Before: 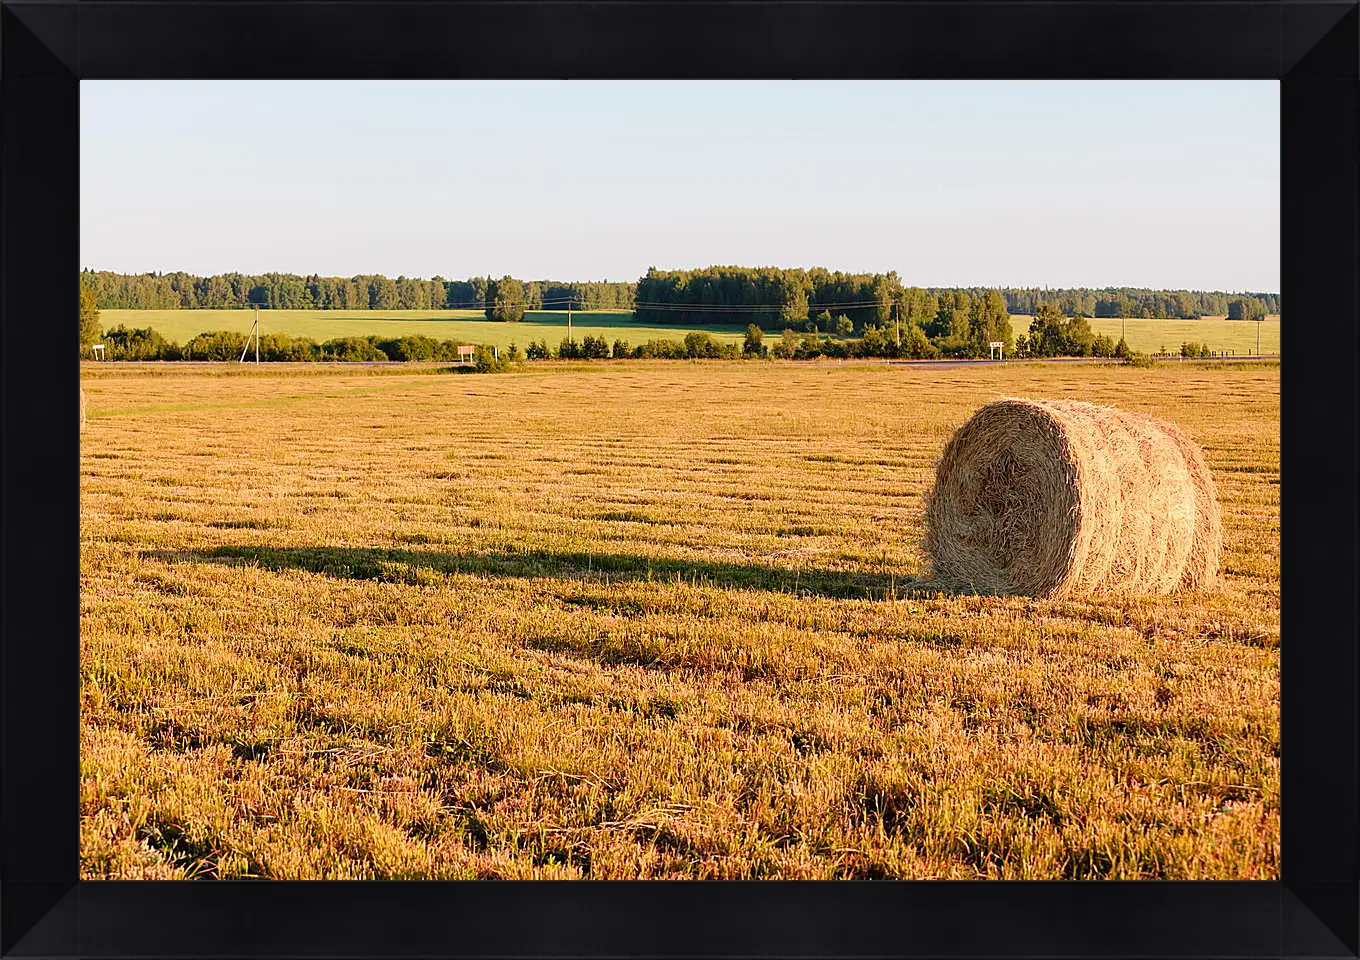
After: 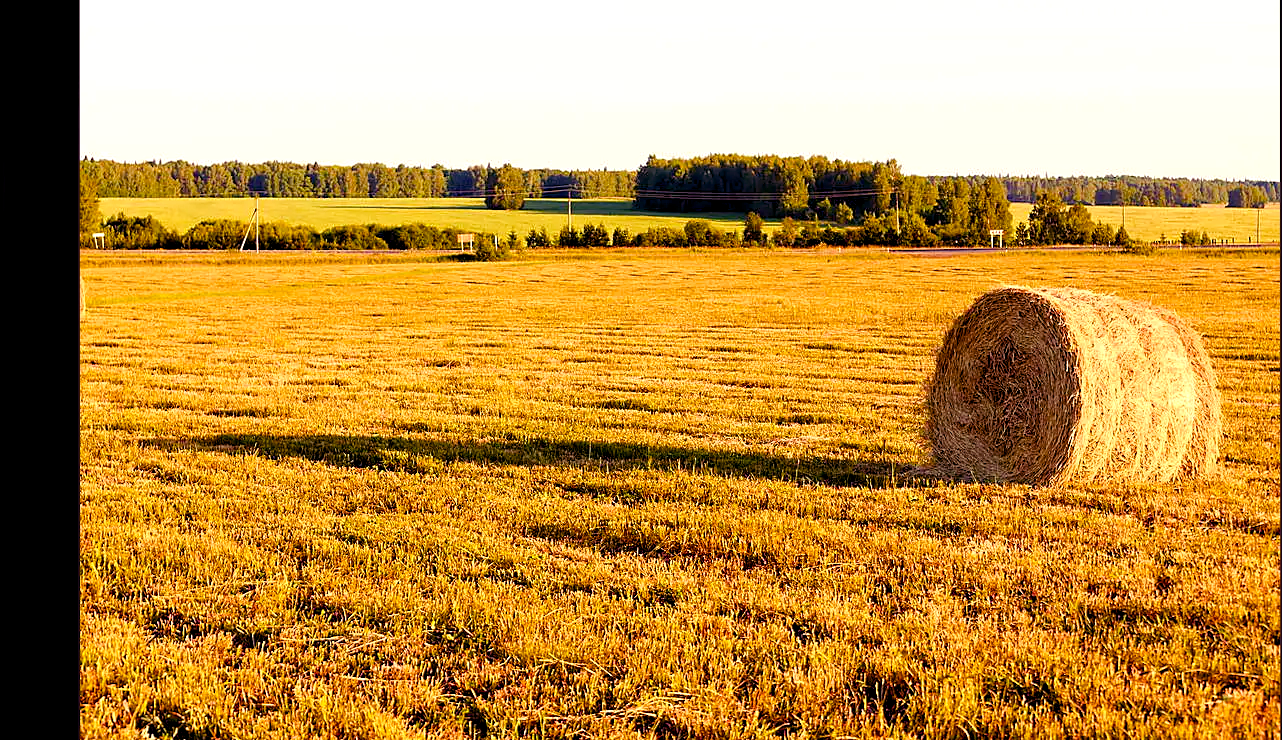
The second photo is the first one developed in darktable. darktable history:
color balance rgb: shadows lift › luminance -21.66%, shadows lift › chroma 8.98%, shadows lift › hue 283.37°, power › chroma 1.55%, power › hue 25.59°, highlights gain › luminance 6.08%, highlights gain › chroma 2.55%, highlights gain › hue 90°, global offset › luminance -0.87%, perceptual saturation grading › global saturation 27.49%, perceptual saturation grading › highlights -28.39%, perceptual saturation grading › mid-tones 15.22%, perceptual saturation grading › shadows 33.98%, perceptual brilliance grading › highlights 10%, perceptual brilliance grading › mid-tones 5%
crop and rotate: angle 0.03°, top 11.643%, right 5.651%, bottom 11.189%
